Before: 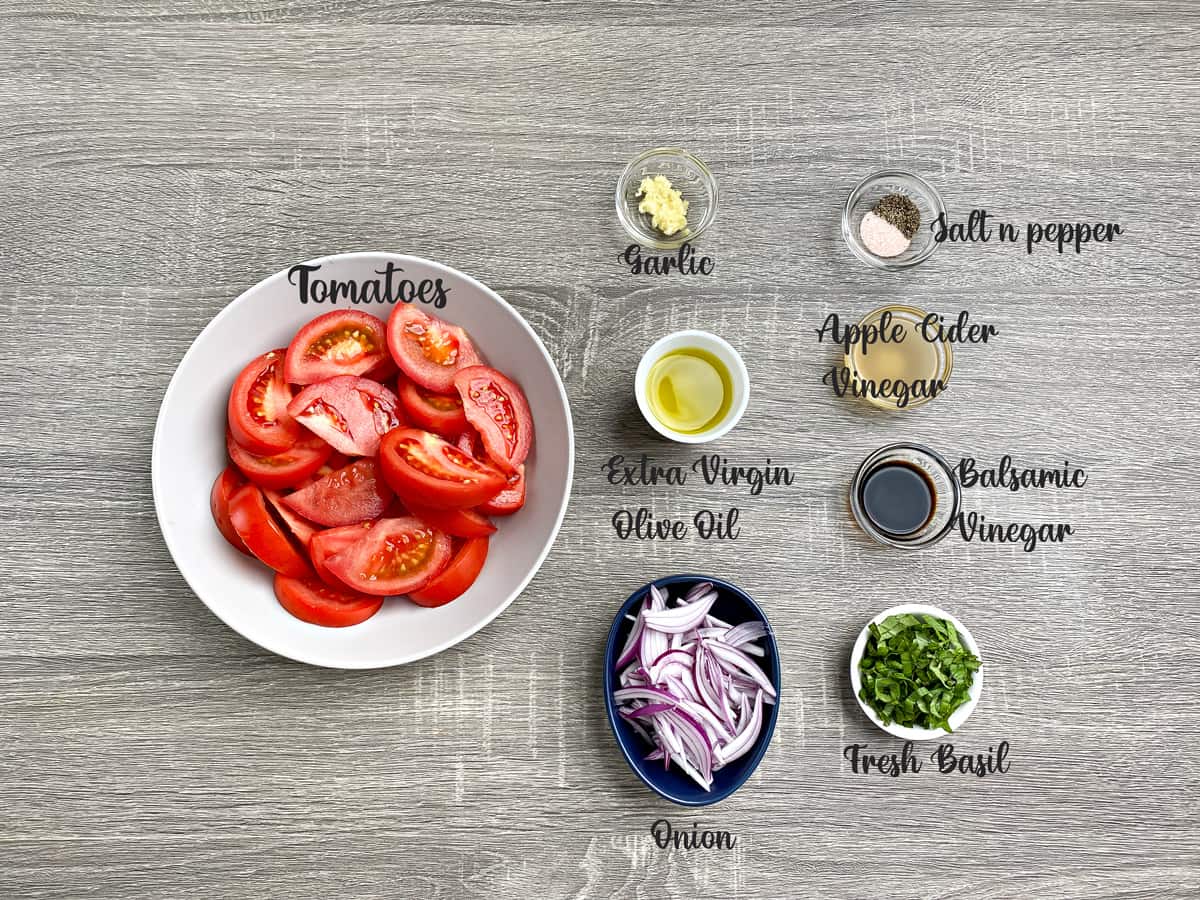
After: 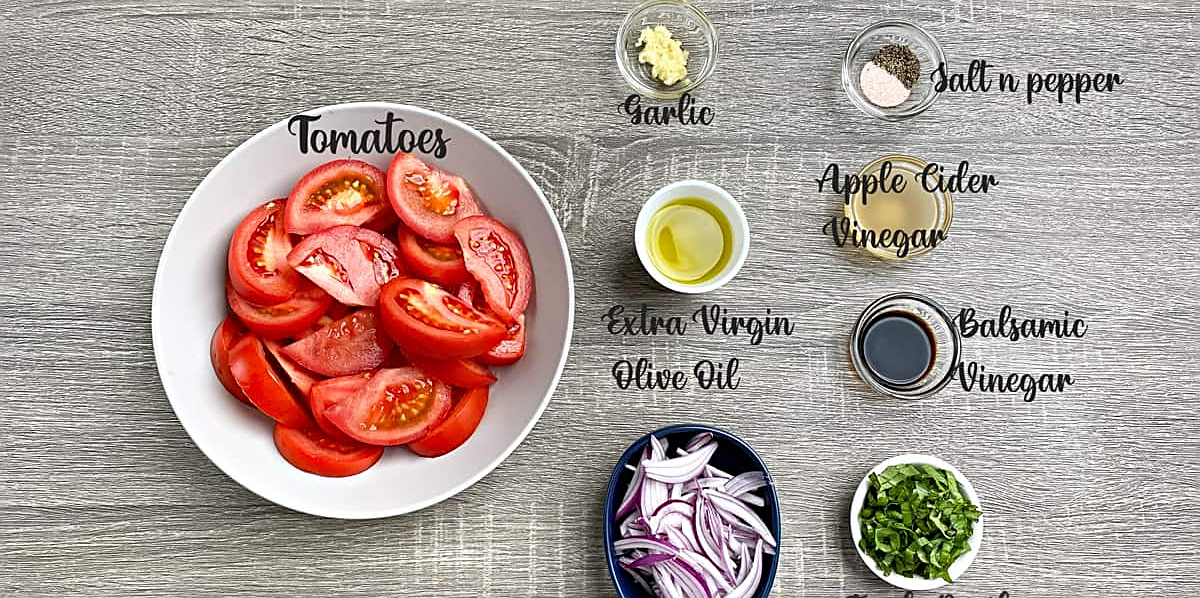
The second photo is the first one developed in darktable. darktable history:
crop: top 16.727%, bottom 16.727%
color correction: highlights a* -0.182, highlights b* -0.124
sharpen: on, module defaults
